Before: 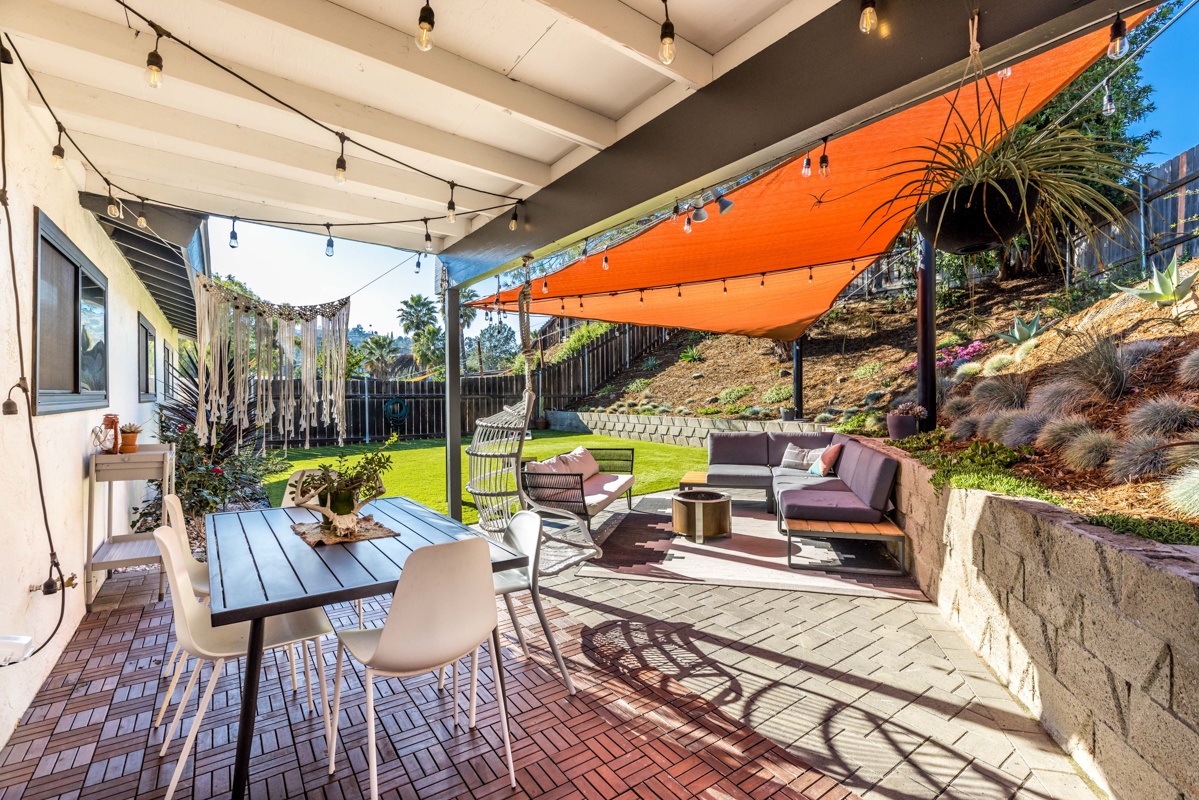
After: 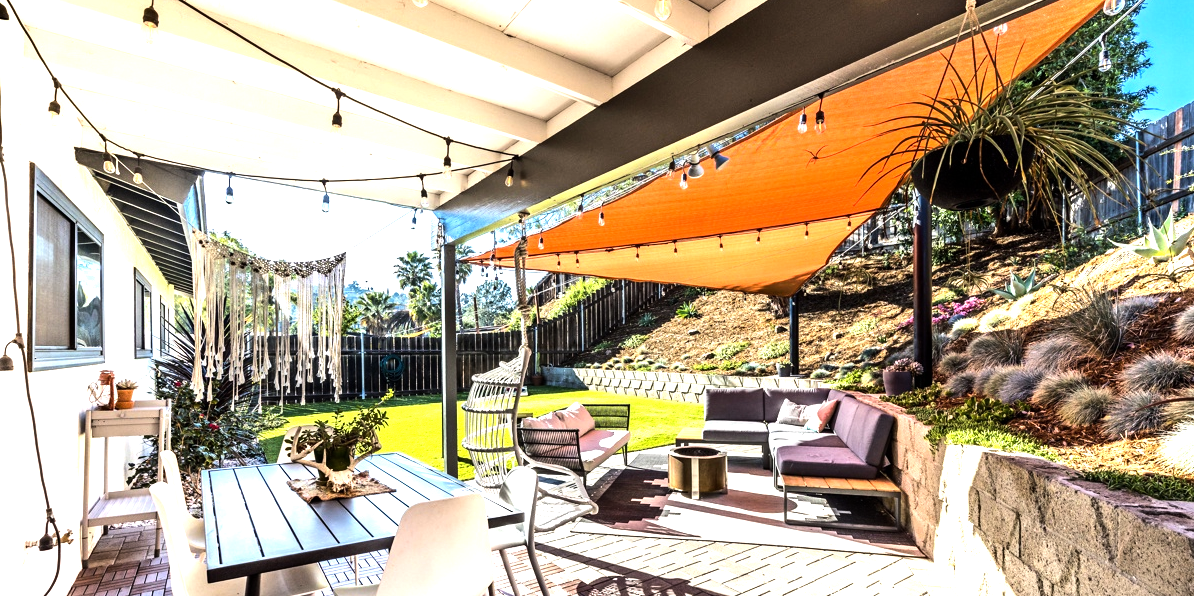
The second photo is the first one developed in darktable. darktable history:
exposure: exposure 0.187 EV, compensate exposure bias true, compensate highlight preservation false
tone equalizer: -8 EV -1.06 EV, -7 EV -1.02 EV, -6 EV -0.862 EV, -5 EV -0.615 EV, -3 EV 0.55 EV, -2 EV 0.848 EV, -1 EV 0.996 EV, +0 EV 1.07 EV, edges refinement/feathering 500, mask exposure compensation -1.57 EV, preserve details no
crop: left 0.345%, top 5.561%, bottom 19.889%
